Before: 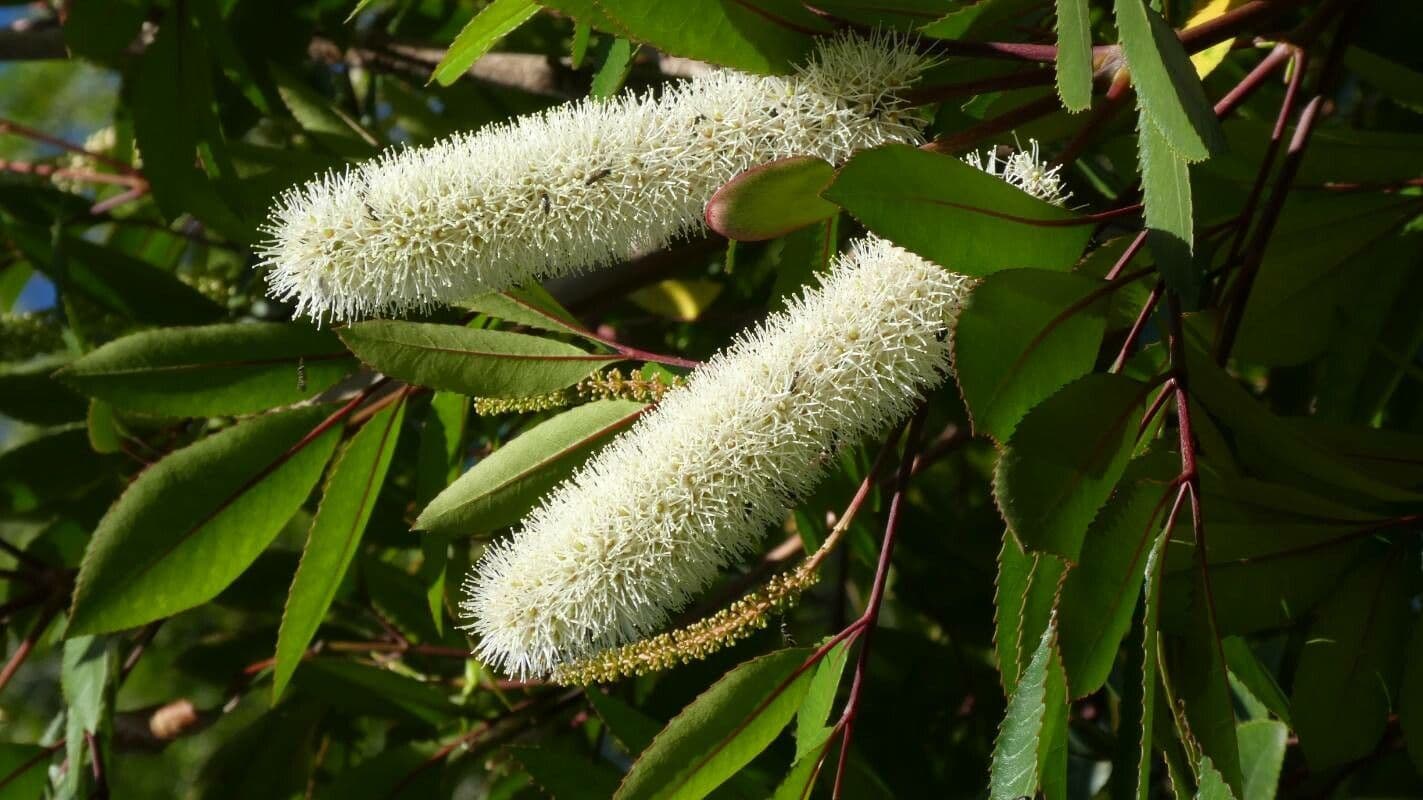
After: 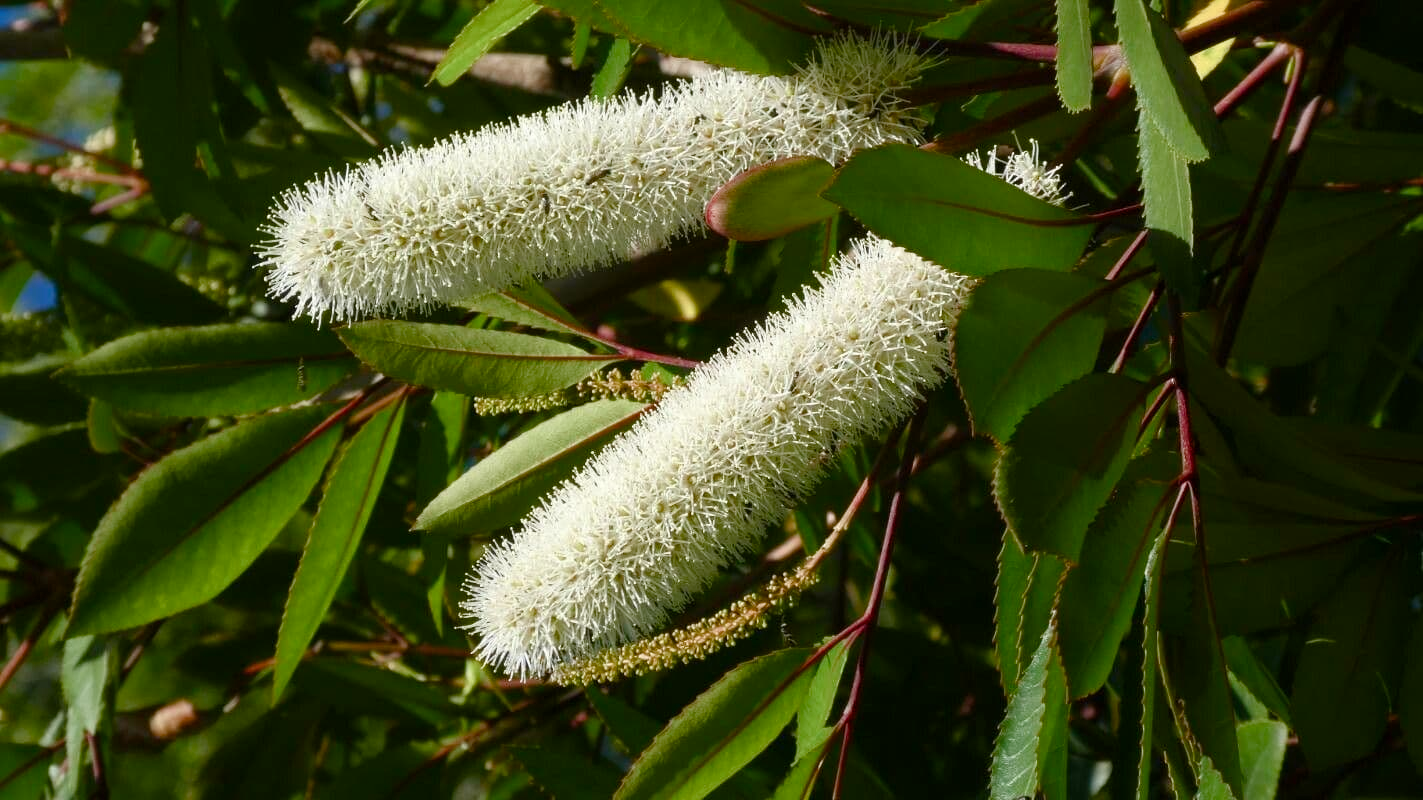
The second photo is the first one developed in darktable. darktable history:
color balance rgb: perceptual saturation grading › global saturation 20%, perceptual saturation grading › highlights -49.324%, perceptual saturation grading › shadows 24.705%, global vibrance 14.659%
